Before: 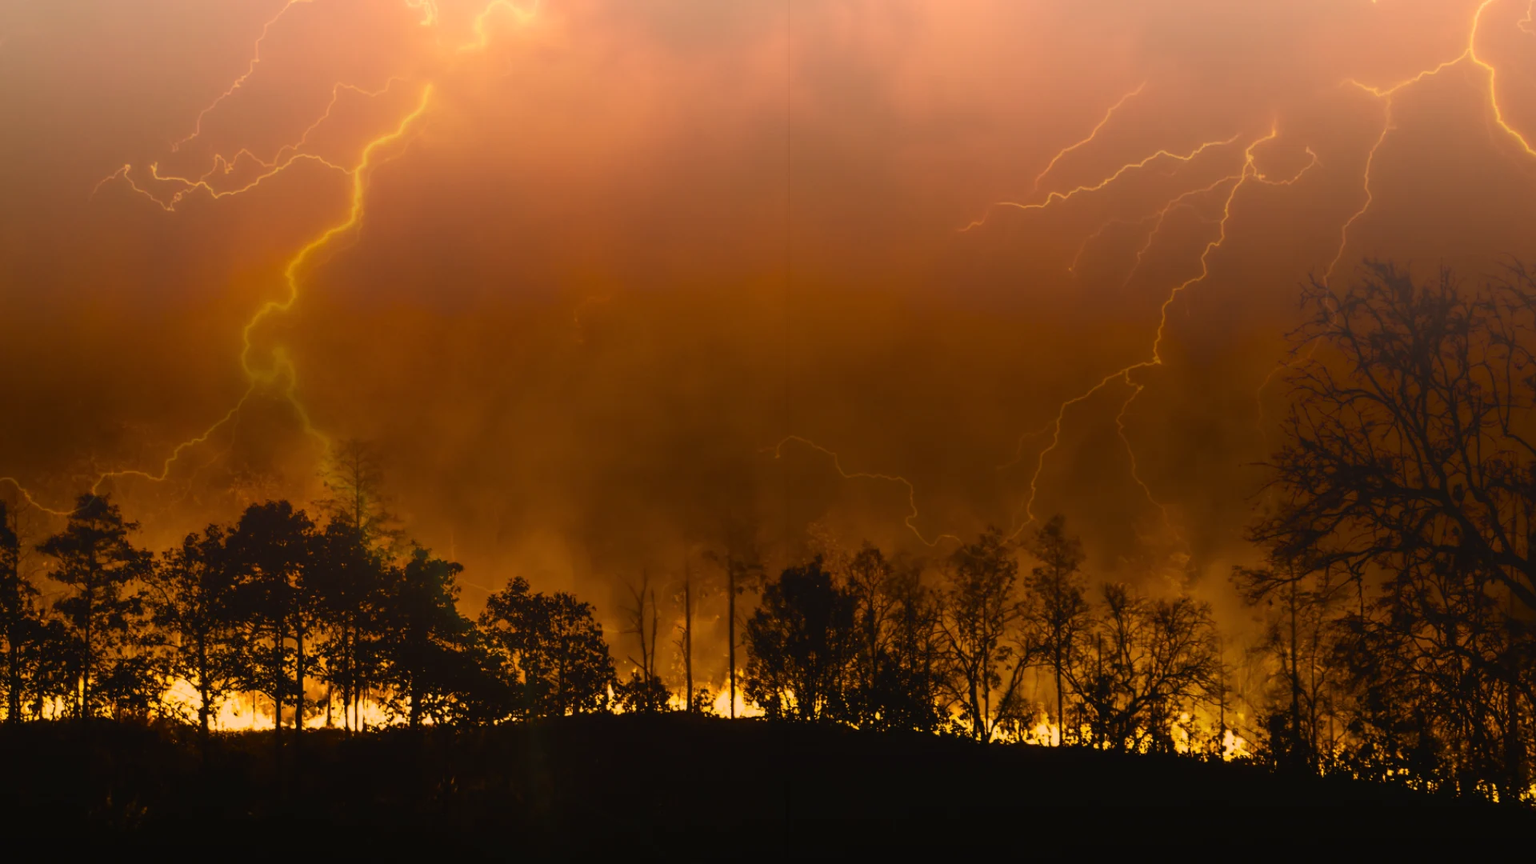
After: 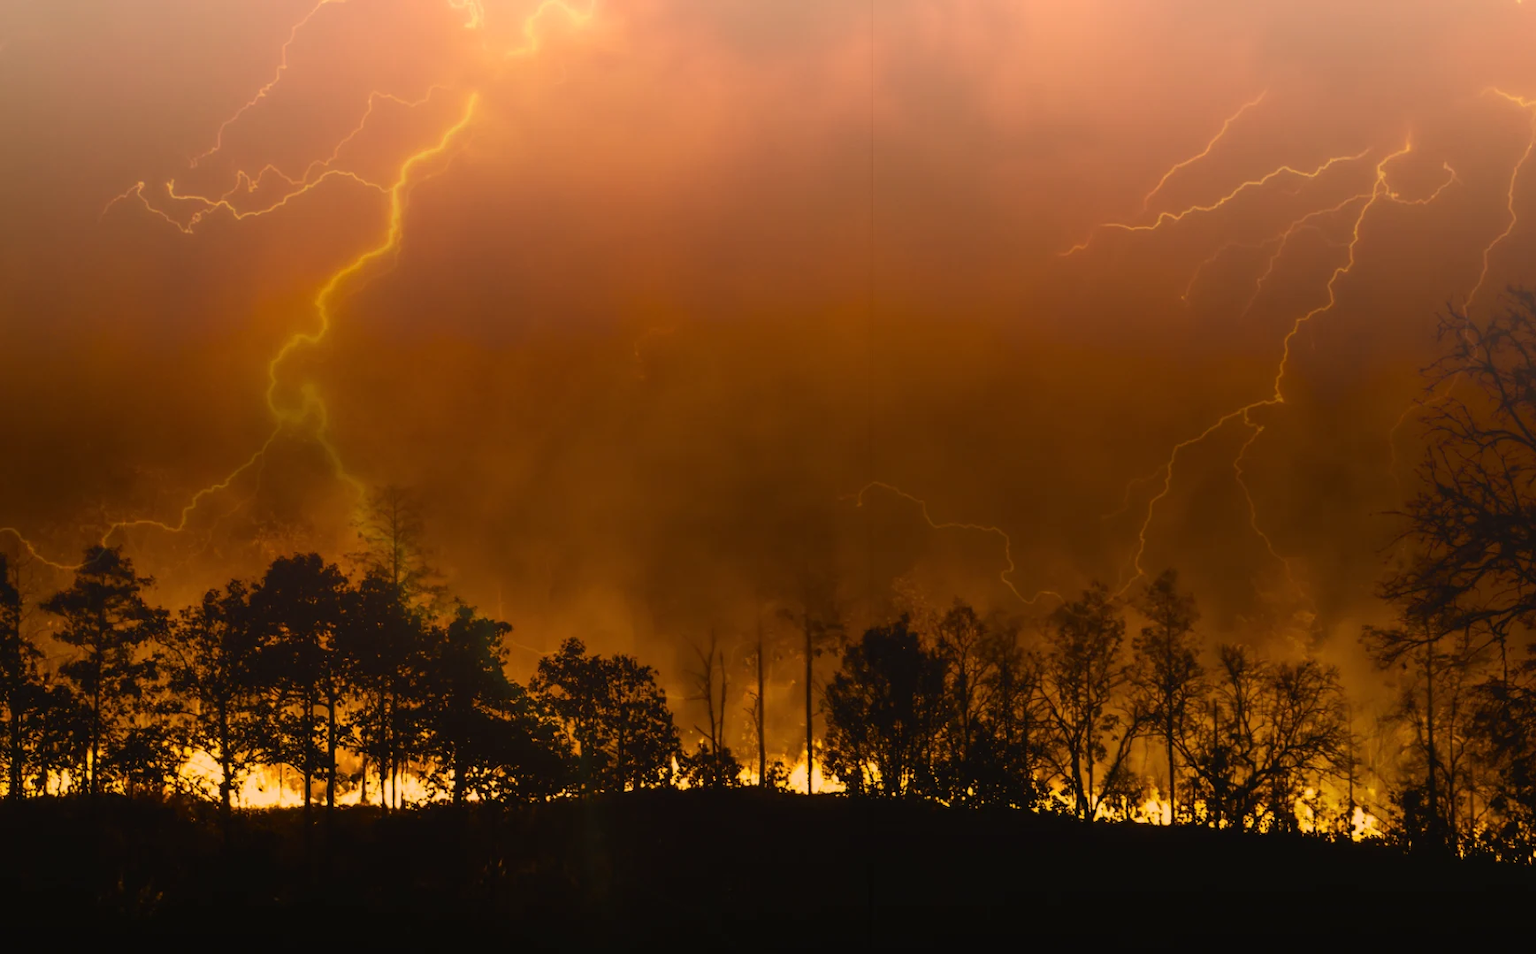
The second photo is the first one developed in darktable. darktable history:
crop: right 9.493%, bottom 0.037%
